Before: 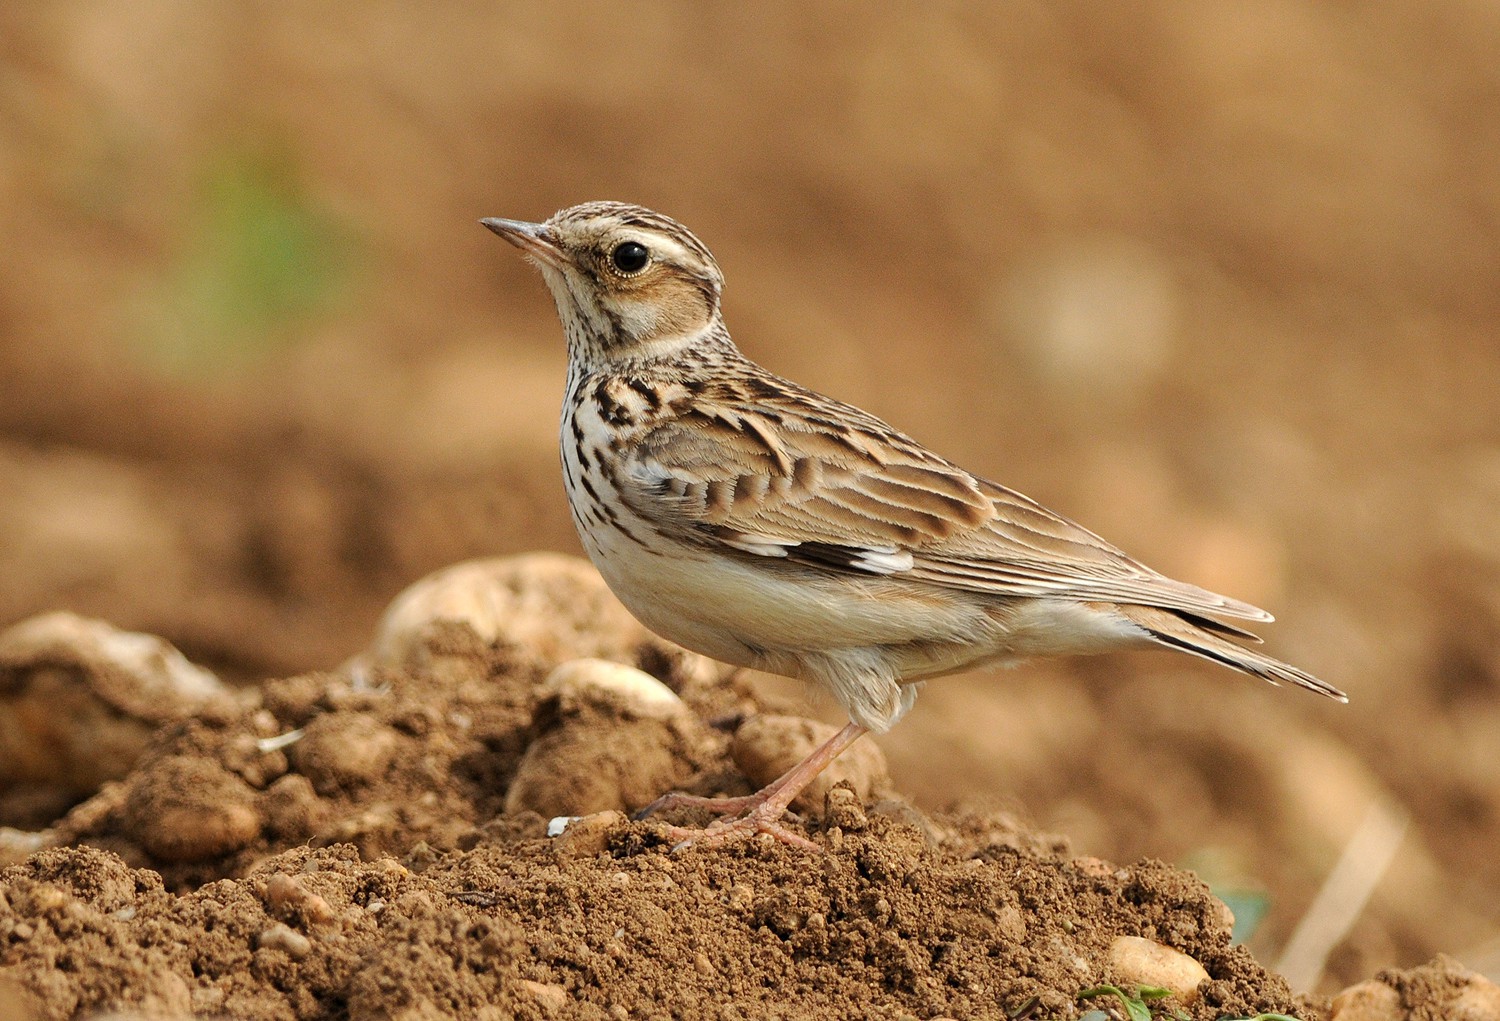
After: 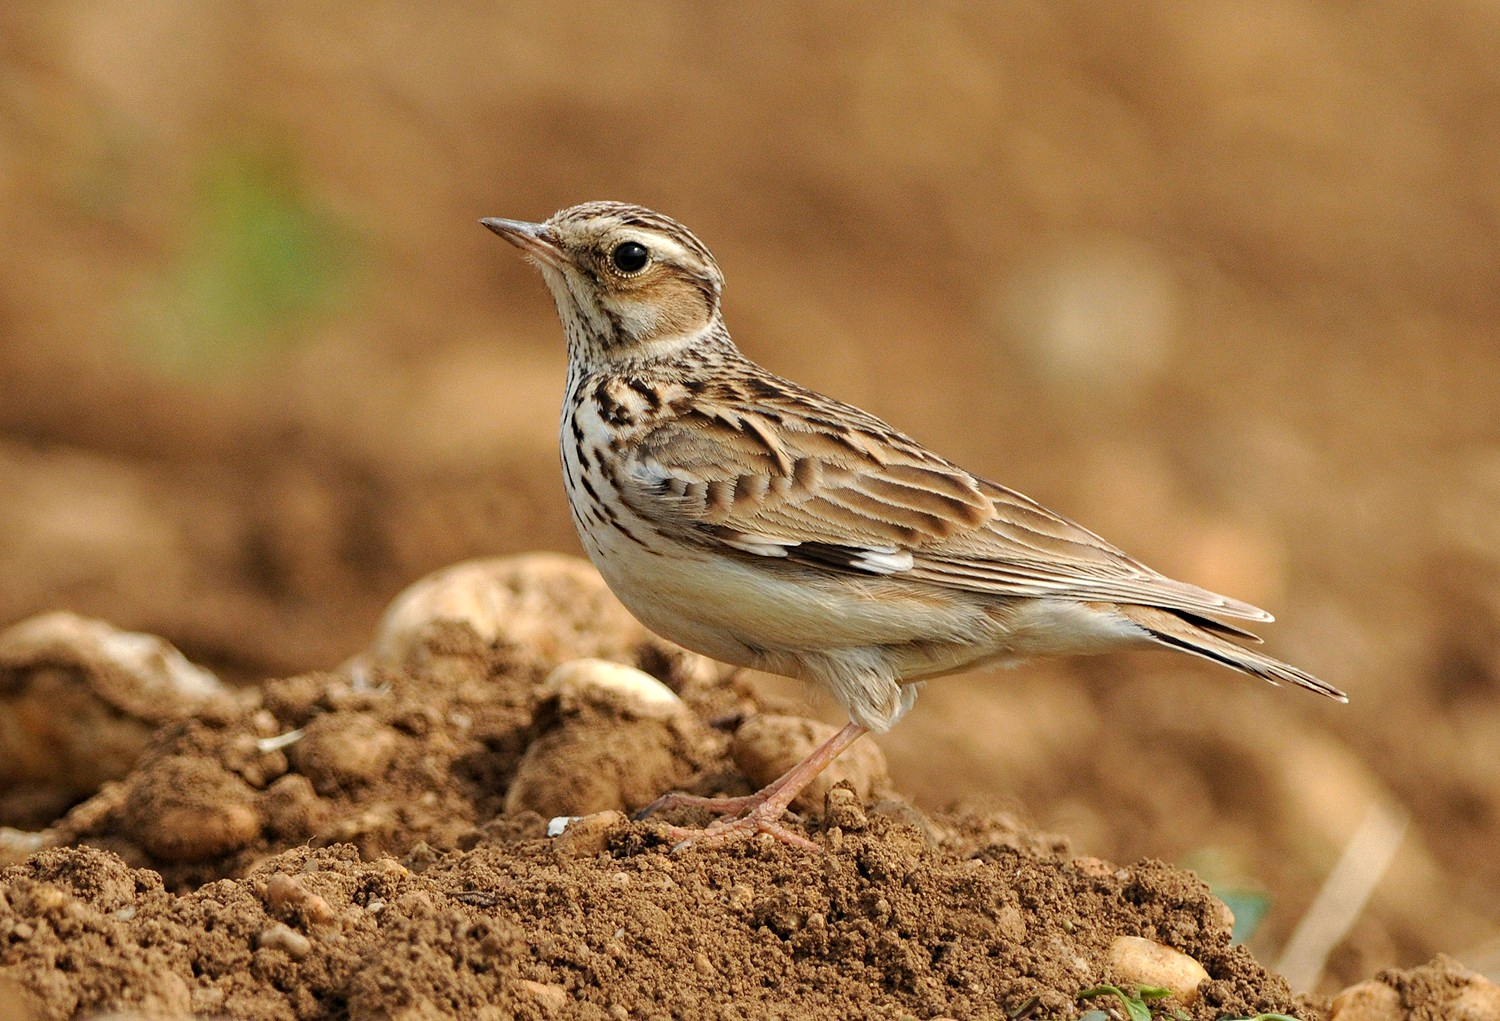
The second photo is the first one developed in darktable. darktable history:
haze removal: compatibility mode true, adaptive false
white balance: emerald 1
